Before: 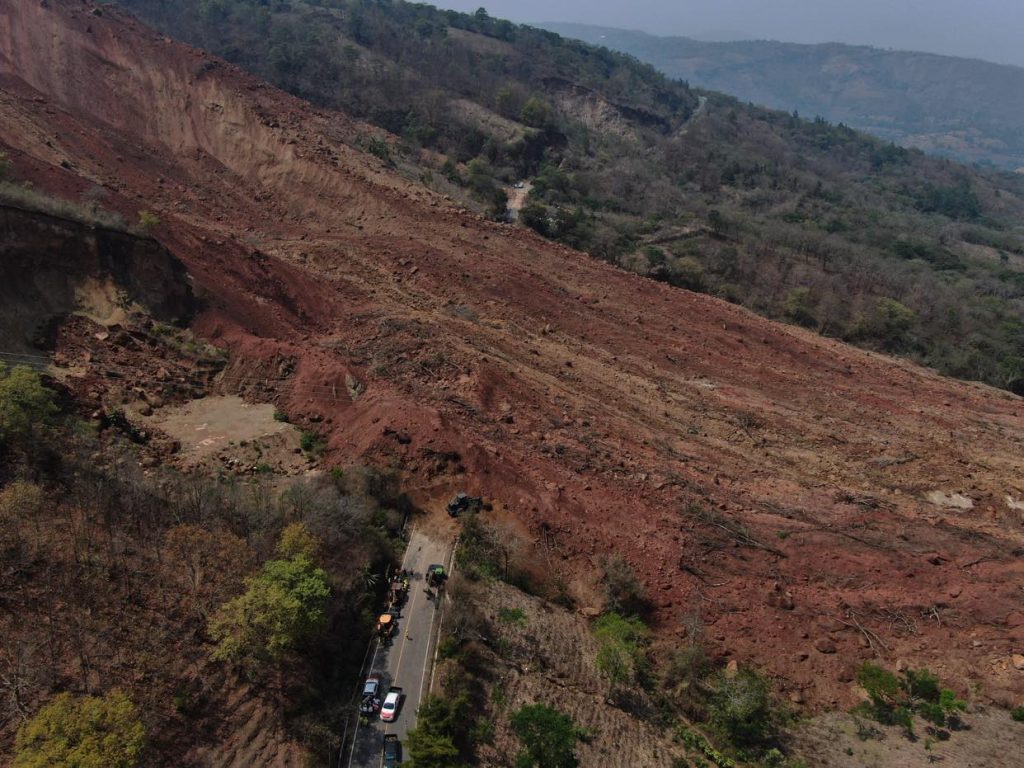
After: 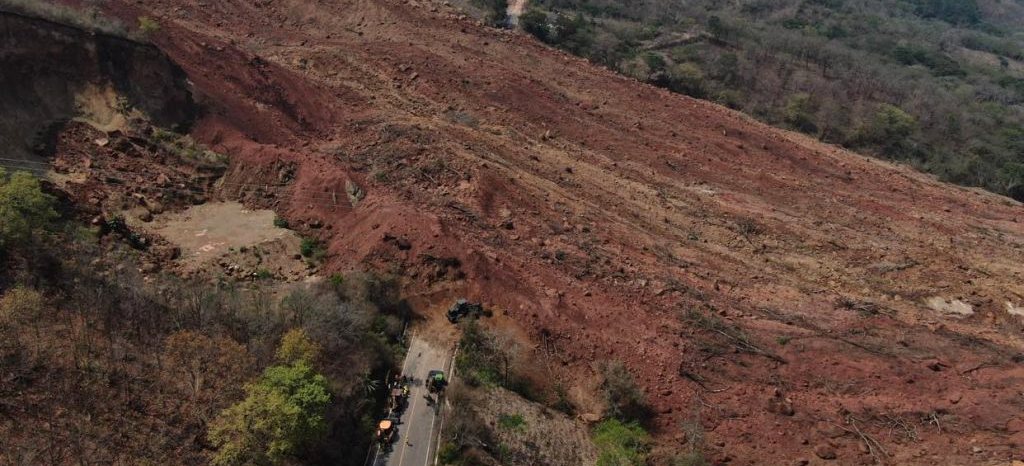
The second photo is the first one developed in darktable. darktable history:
crop and rotate: top 25.32%, bottom 13.972%
exposure: exposure 0.299 EV, compensate highlight preservation false
